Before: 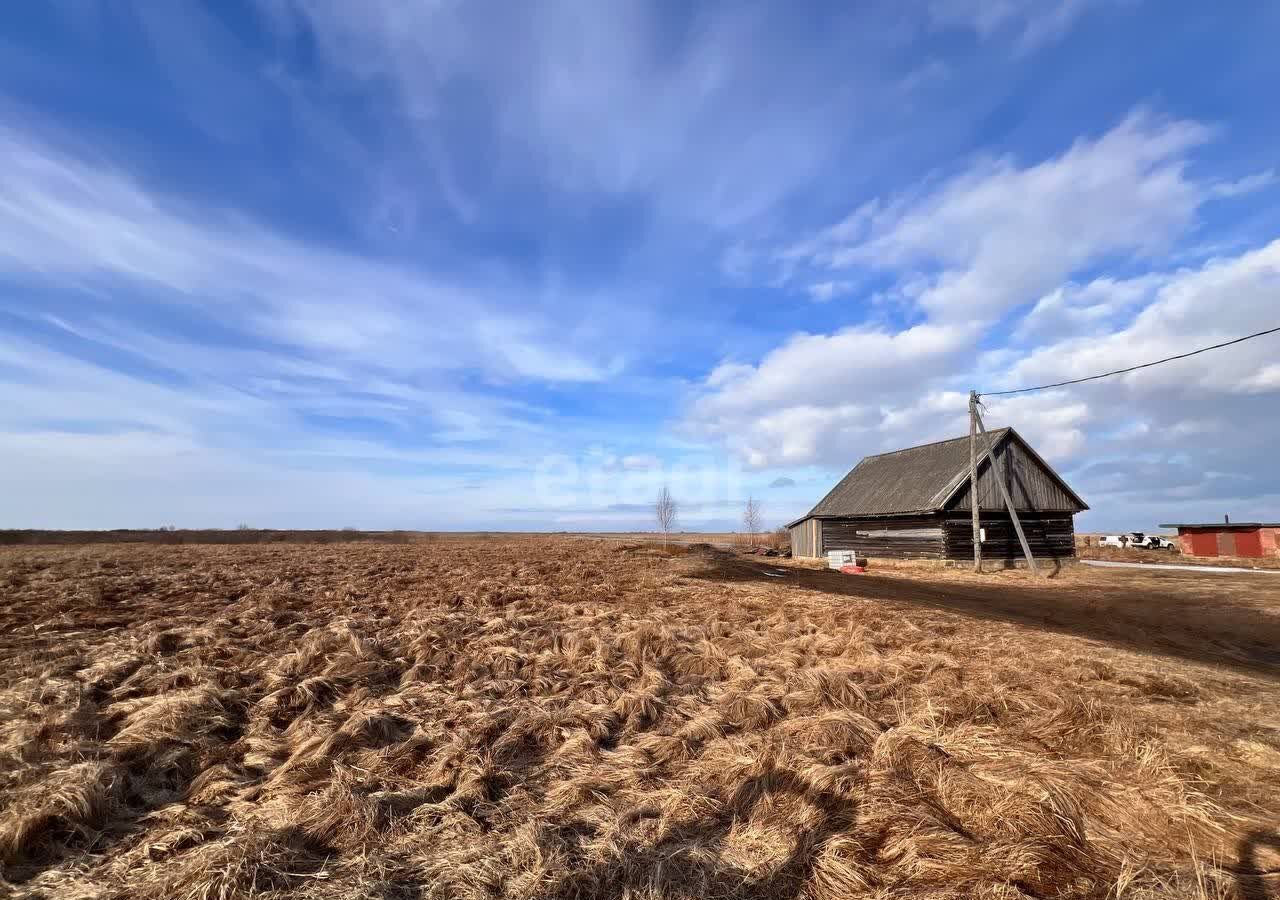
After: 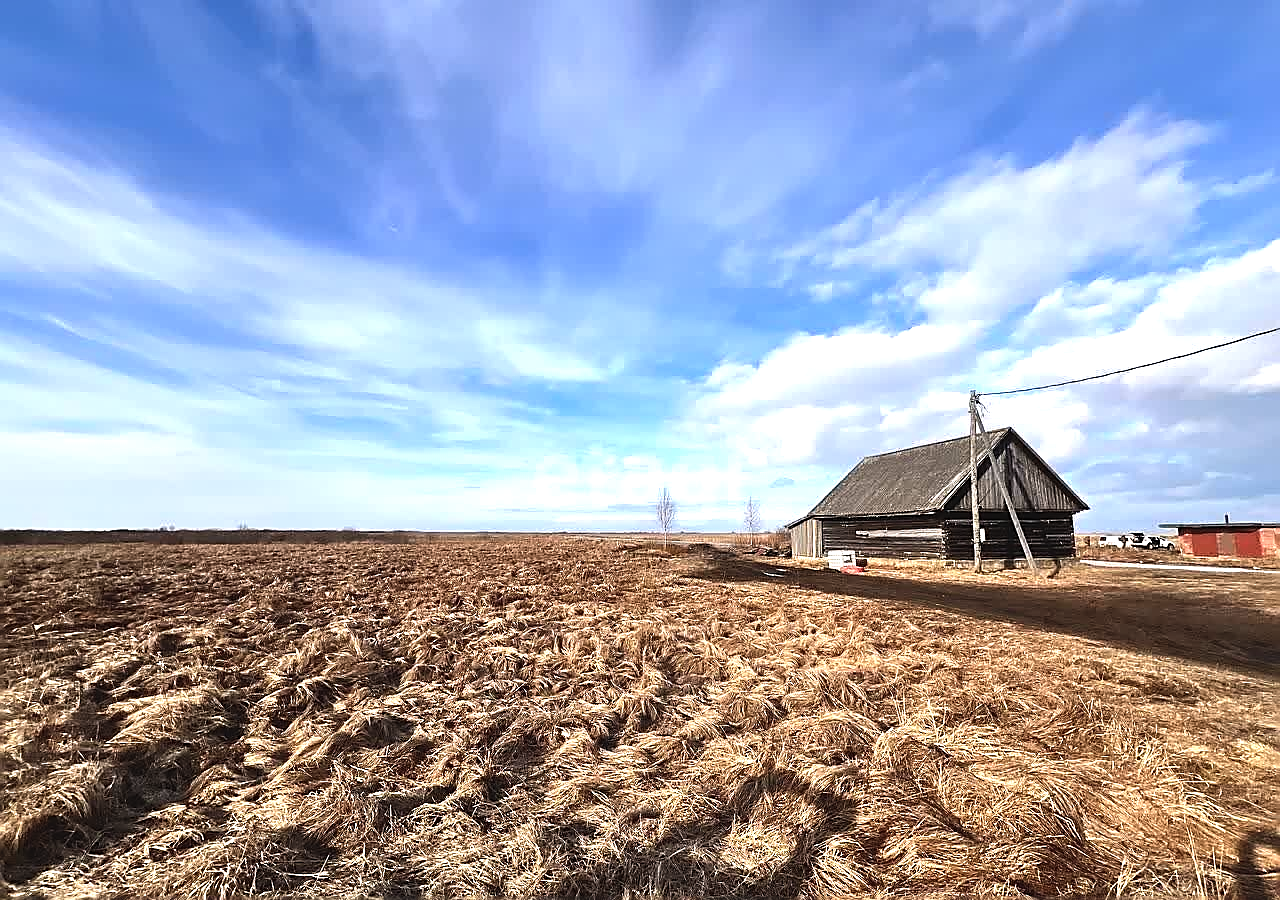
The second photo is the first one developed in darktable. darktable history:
sharpen: radius 1.38, amount 1.241, threshold 0.77
exposure: black level correction -0.008, exposure 0.072 EV, compensate exposure bias true, compensate highlight preservation false
tone equalizer: -8 EV -0.774 EV, -7 EV -0.722 EV, -6 EV -0.624 EV, -5 EV -0.376 EV, -3 EV 0.399 EV, -2 EV 0.6 EV, -1 EV 0.679 EV, +0 EV 0.772 EV, edges refinement/feathering 500, mask exposure compensation -1.57 EV, preserve details guided filter
